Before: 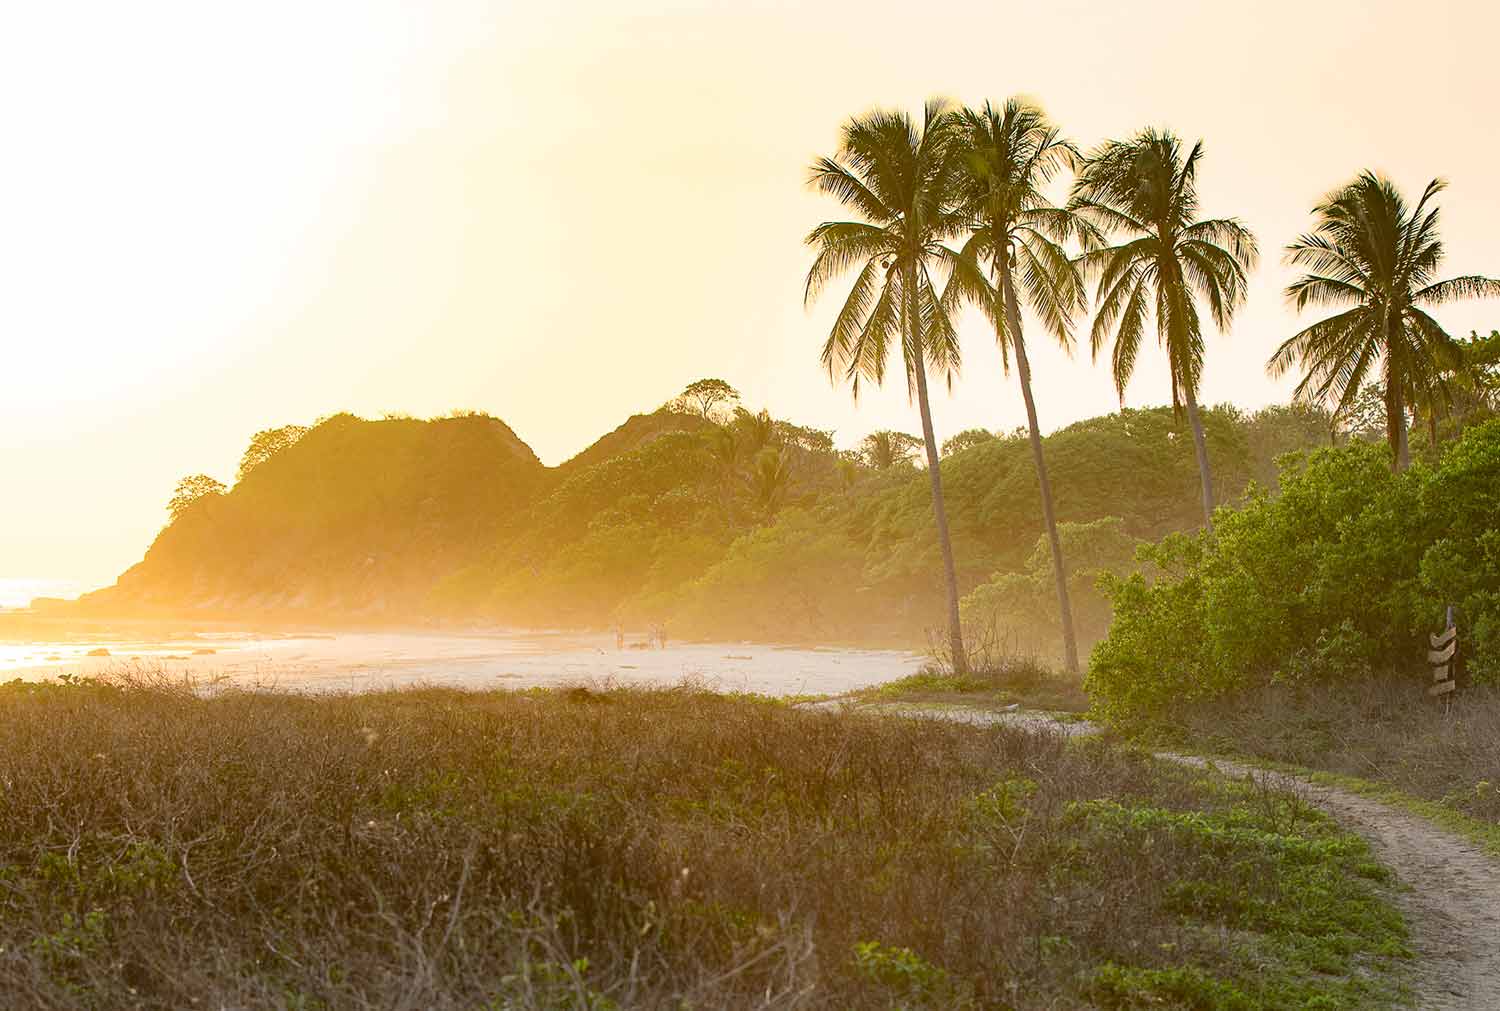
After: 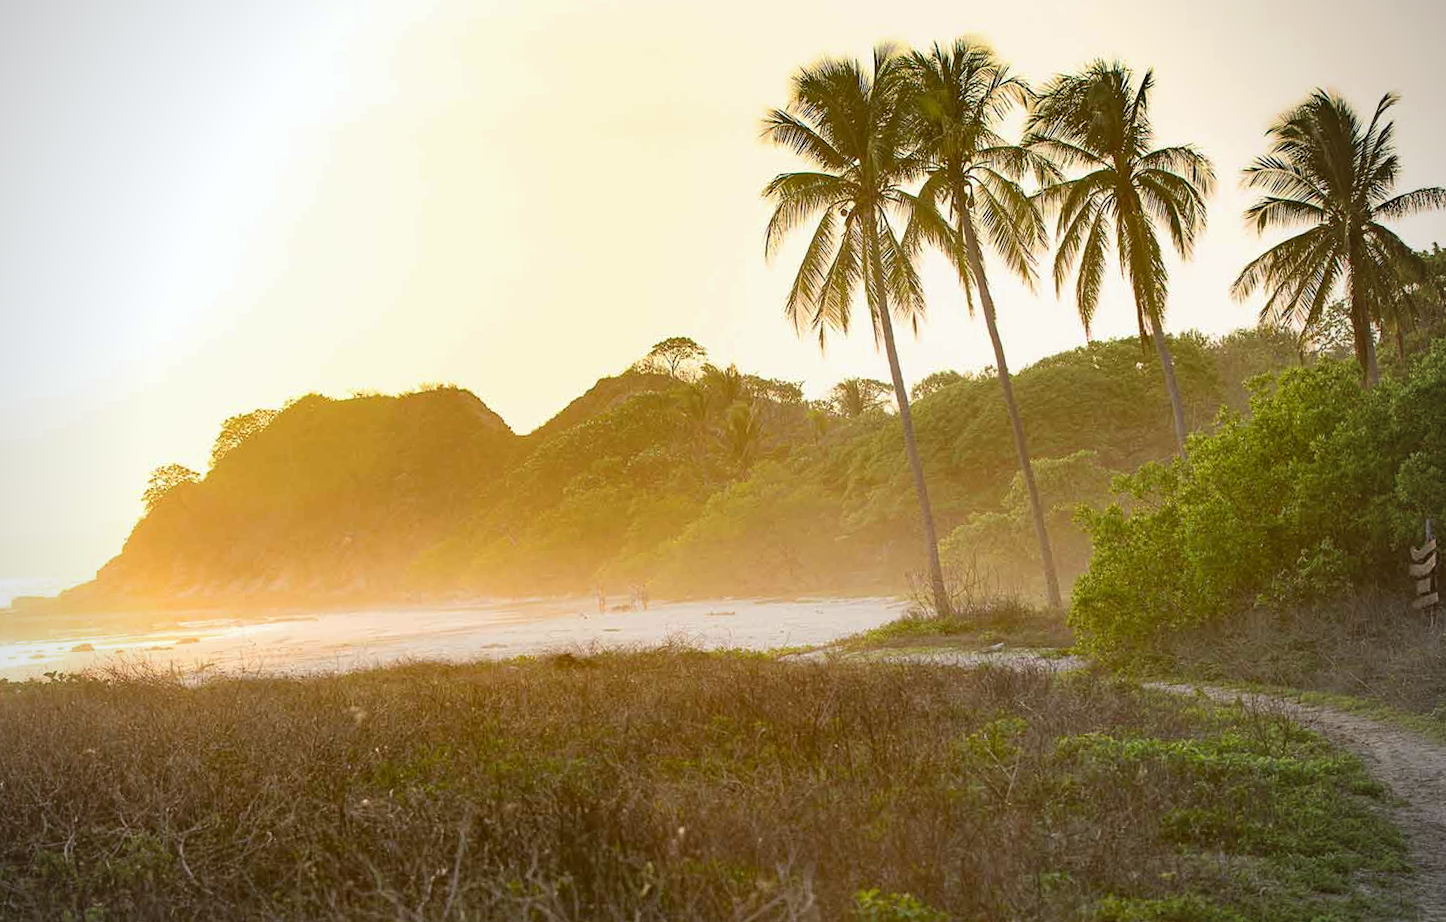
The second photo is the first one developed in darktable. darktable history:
rotate and perspective: rotation -3.52°, crop left 0.036, crop right 0.964, crop top 0.081, crop bottom 0.919
white balance: red 0.986, blue 1.01
vignetting: unbound false
